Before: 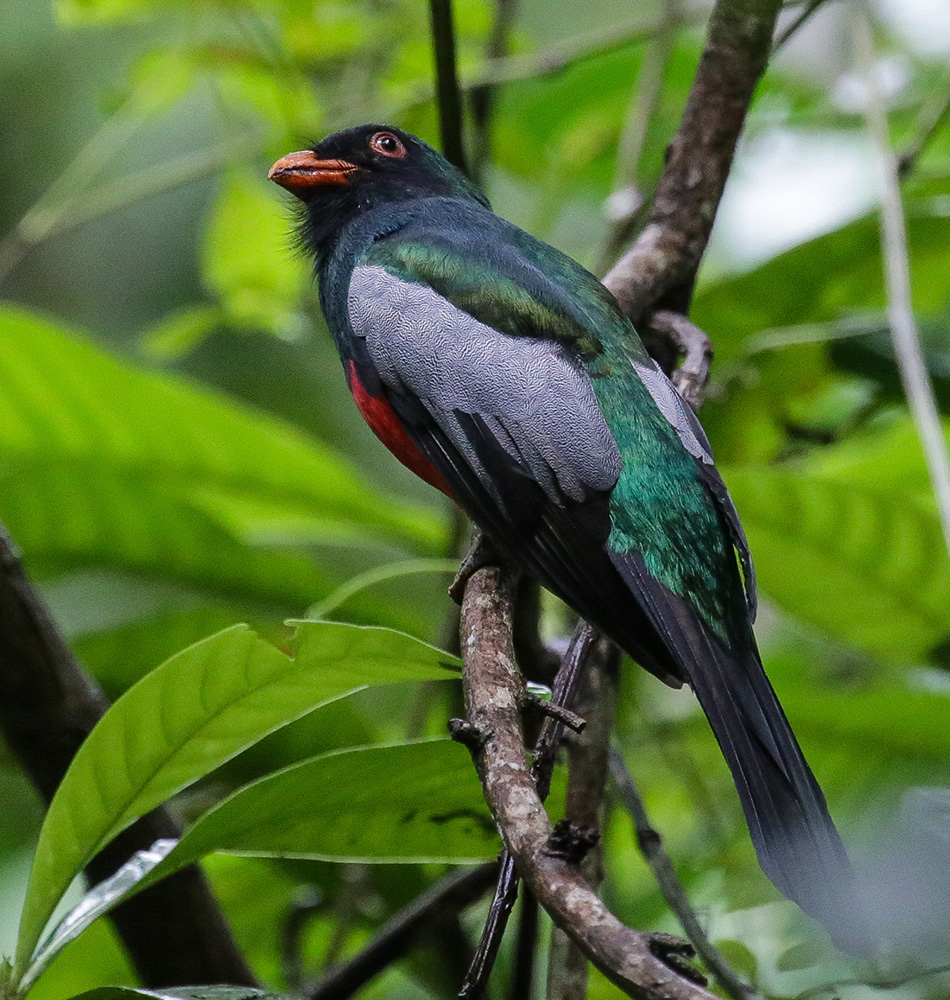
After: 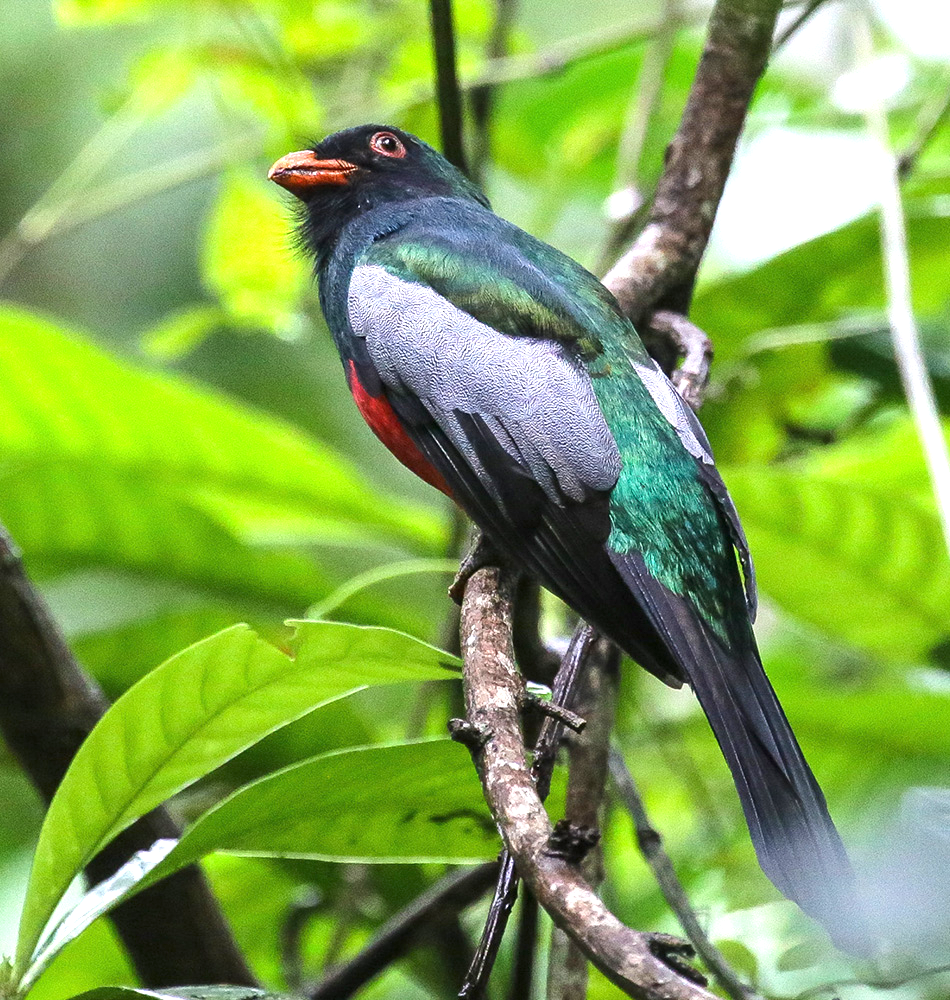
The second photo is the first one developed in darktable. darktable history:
exposure: black level correction 0, exposure 1.288 EV, compensate highlight preservation false
